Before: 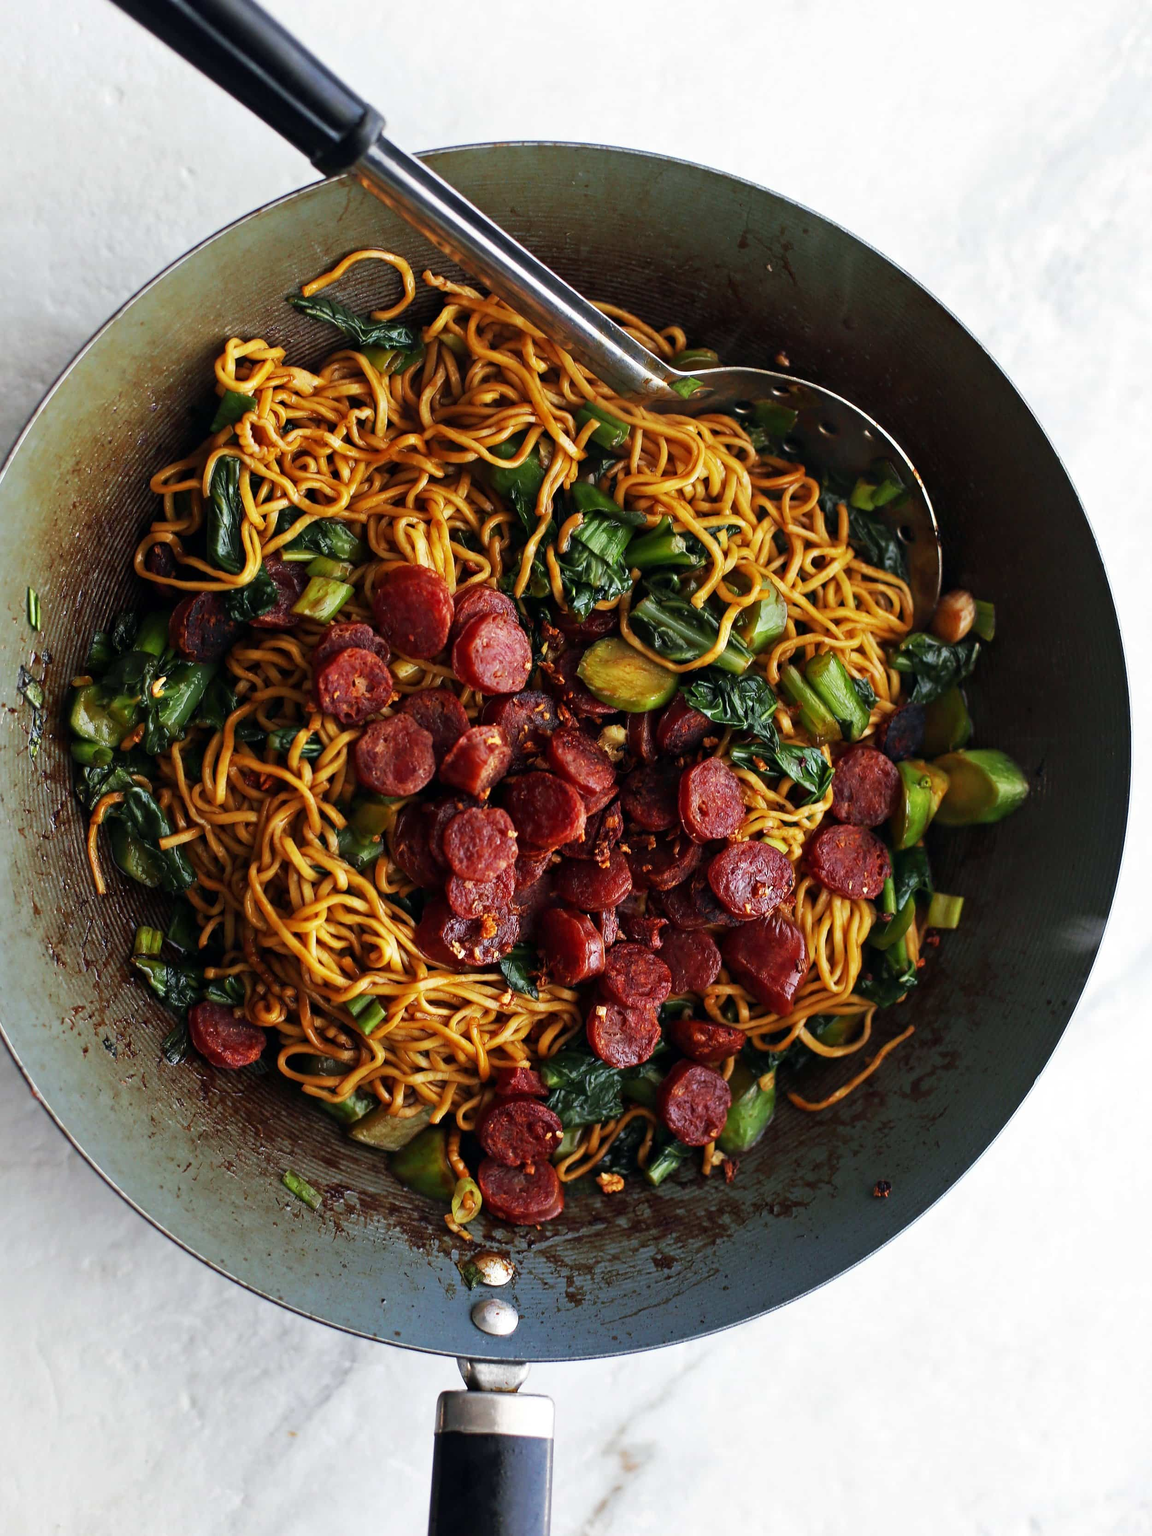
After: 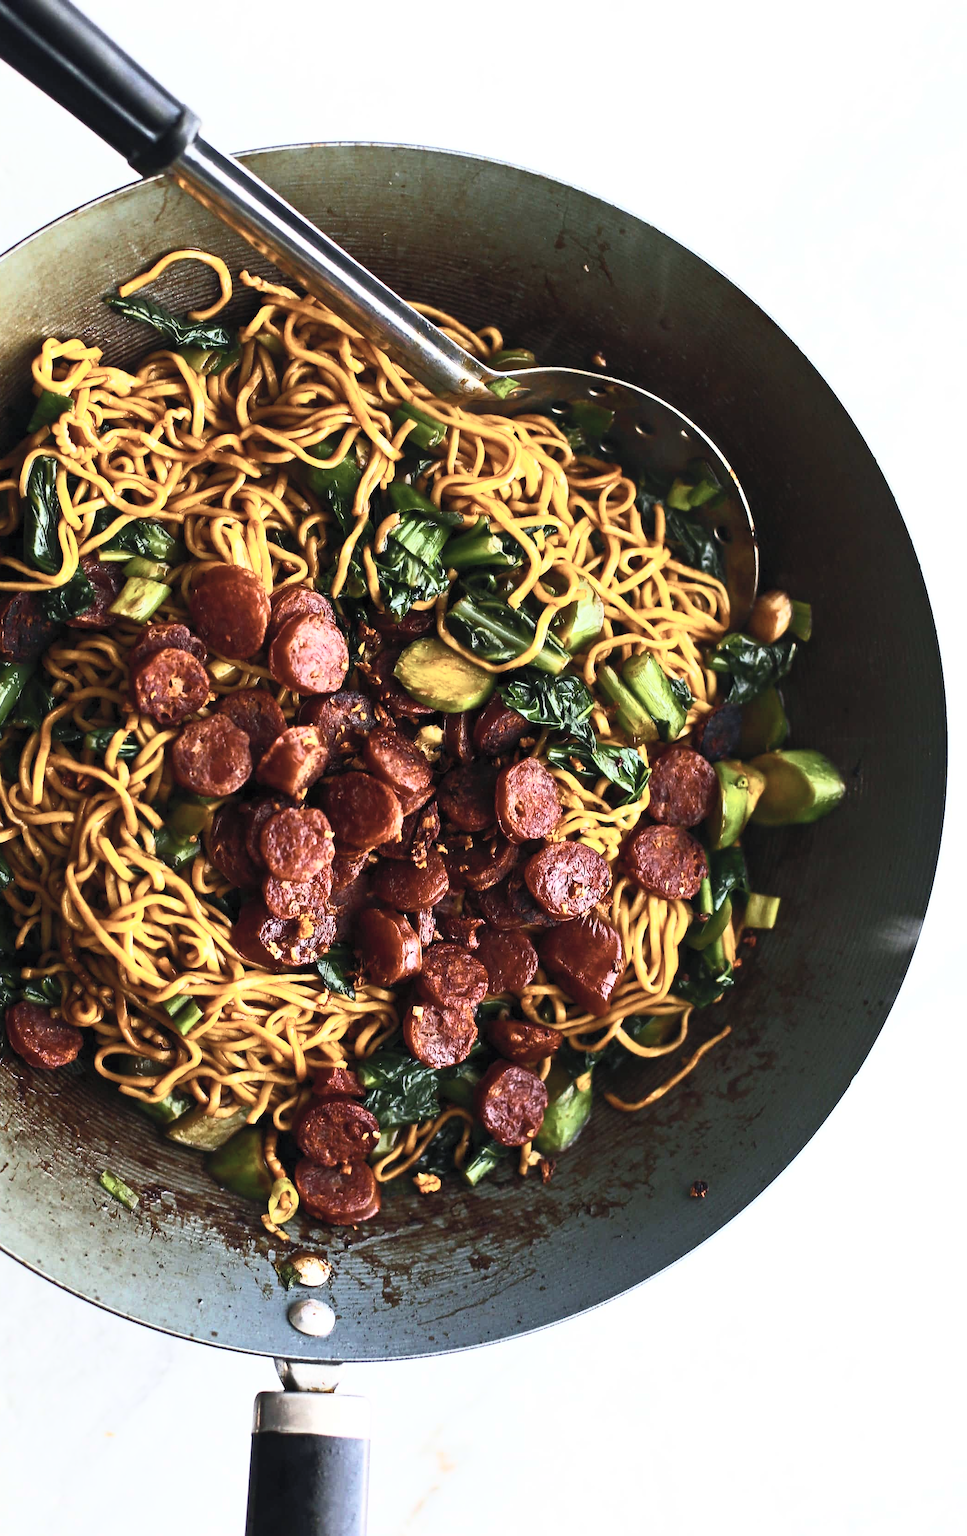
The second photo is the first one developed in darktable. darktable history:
crop: left 15.934%
contrast brightness saturation: contrast 0.589, brightness 0.575, saturation -0.334
color balance rgb: linear chroma grading › global chroma 15.462%, perceptual saturation grading › global saturation 19.57%
